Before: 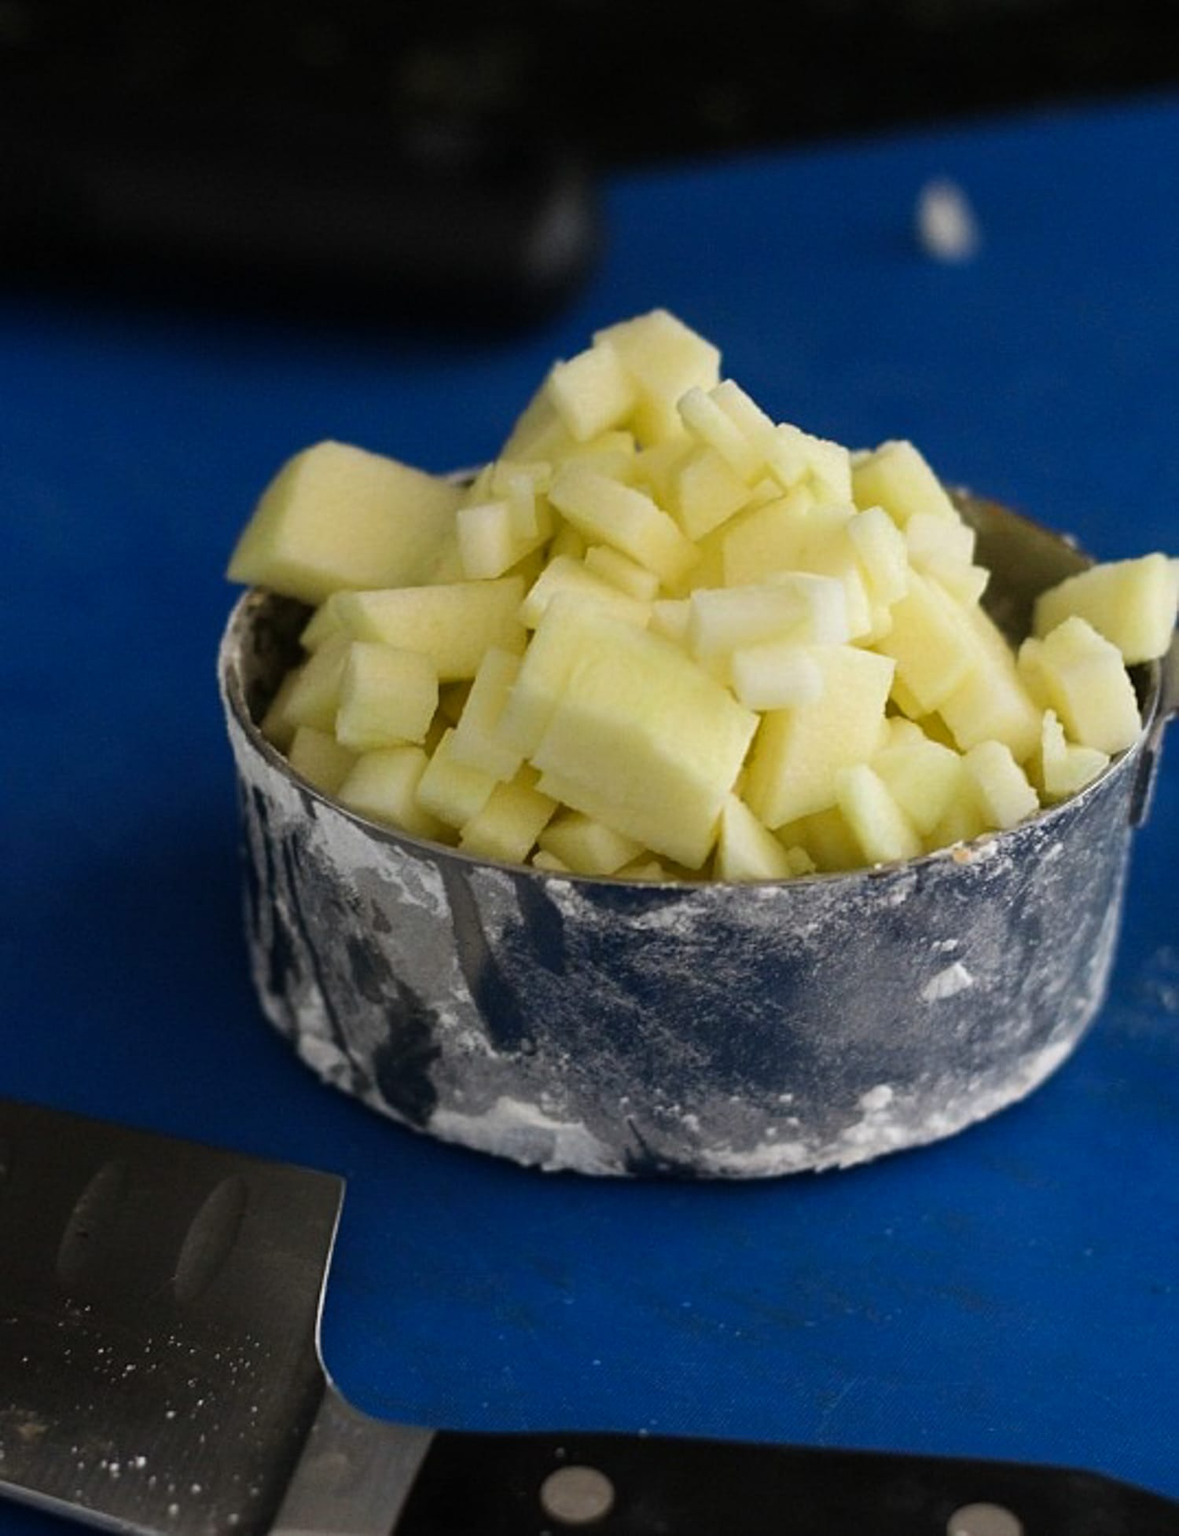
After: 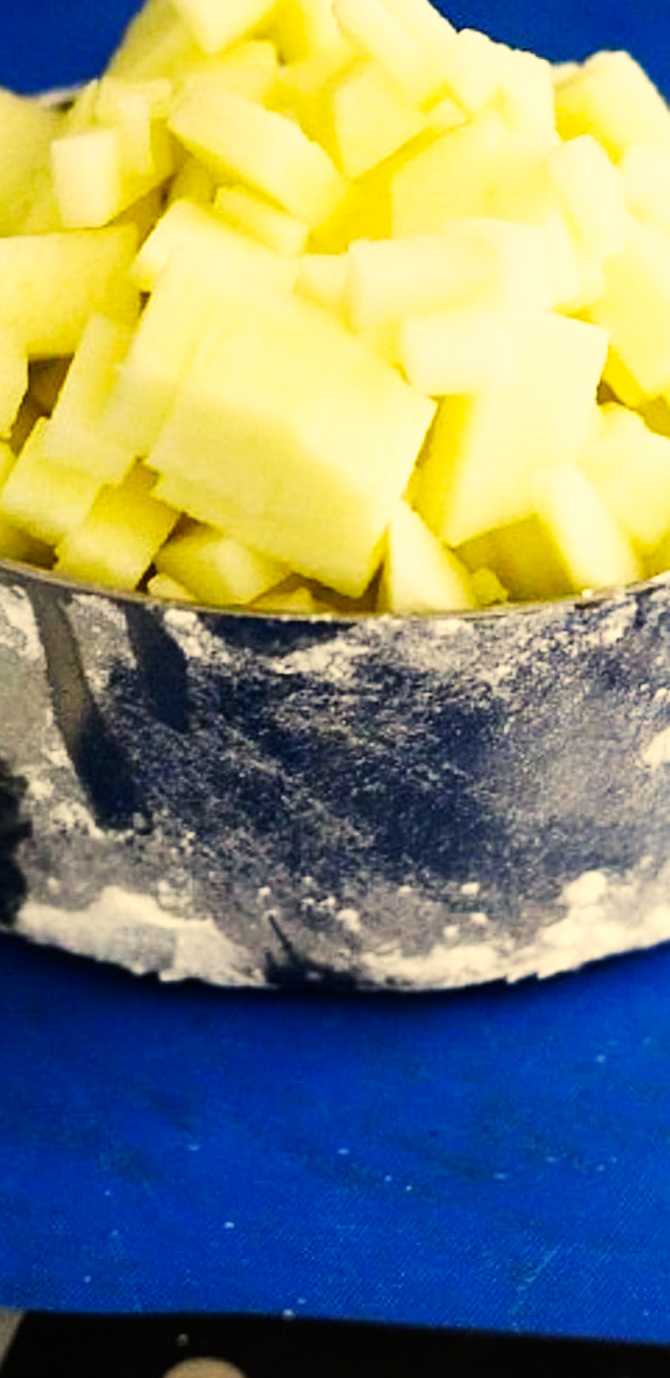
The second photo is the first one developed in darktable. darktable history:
sharpen: amount 0.2
crop: left 35.38%, top 26.053%, right 19.893%, bottom 3.432%
tone equalizer: on, module defaults
base curve: curves: ch0 [(0, 0) (0.007, 0.004) (0.027, 0.03) (0.046, 0.07) (0.207, 0.54) (0.442, 0.872) (0.673, 0.972) (1, 1)], preserve colors none
exposure: compensate exposure bias true, compensate highlight preservation false
local contrast: mode bilateral grid, contrast 14, coarseness 35, detail 105%, midtone range 0.2
color correction: highlights a* 2.32, highlights b* 22.66
